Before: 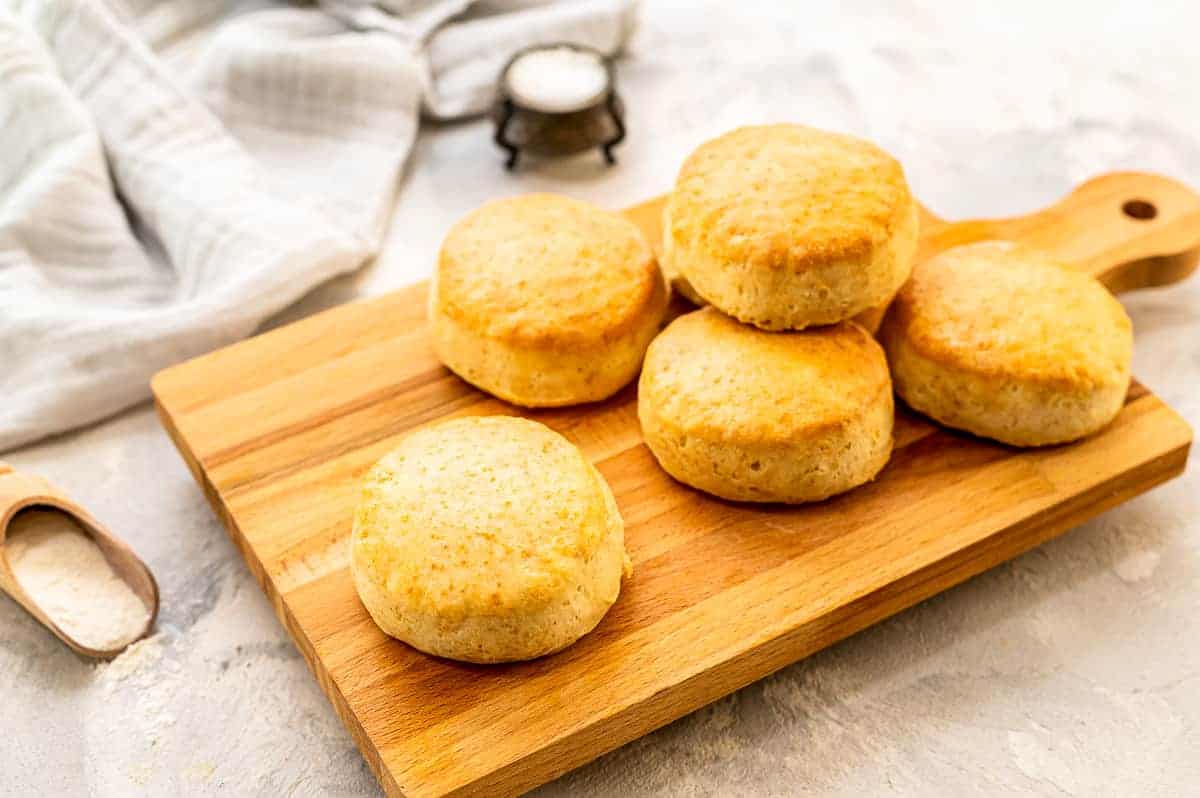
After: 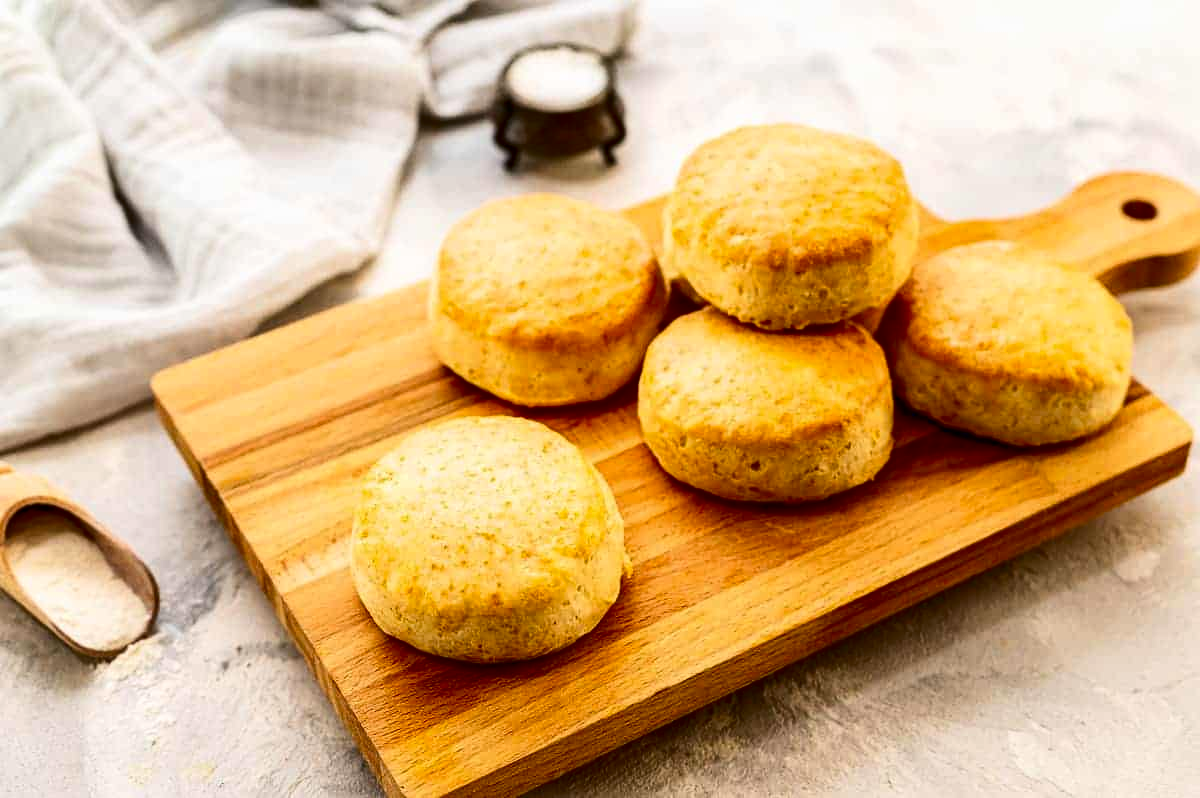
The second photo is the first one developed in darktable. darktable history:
contrast brightness saturation: contrast 0.191, brightness -0.234, saturation 0.105
